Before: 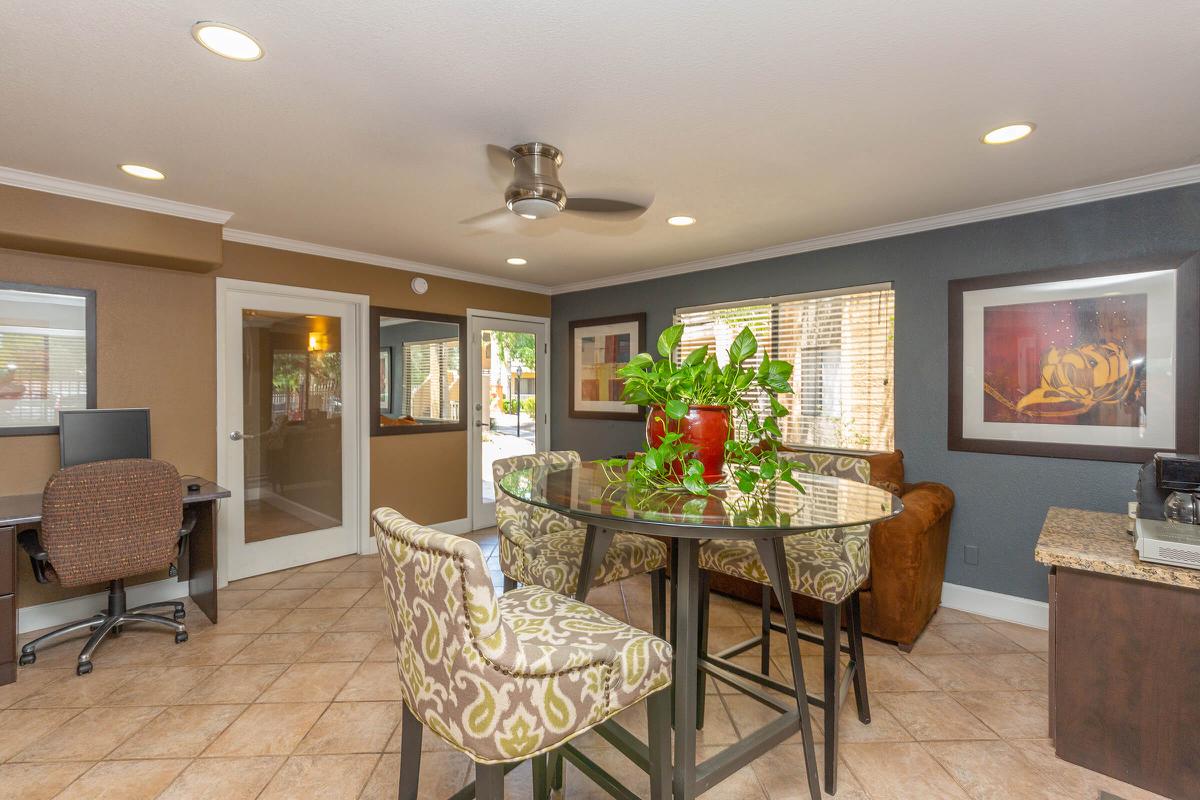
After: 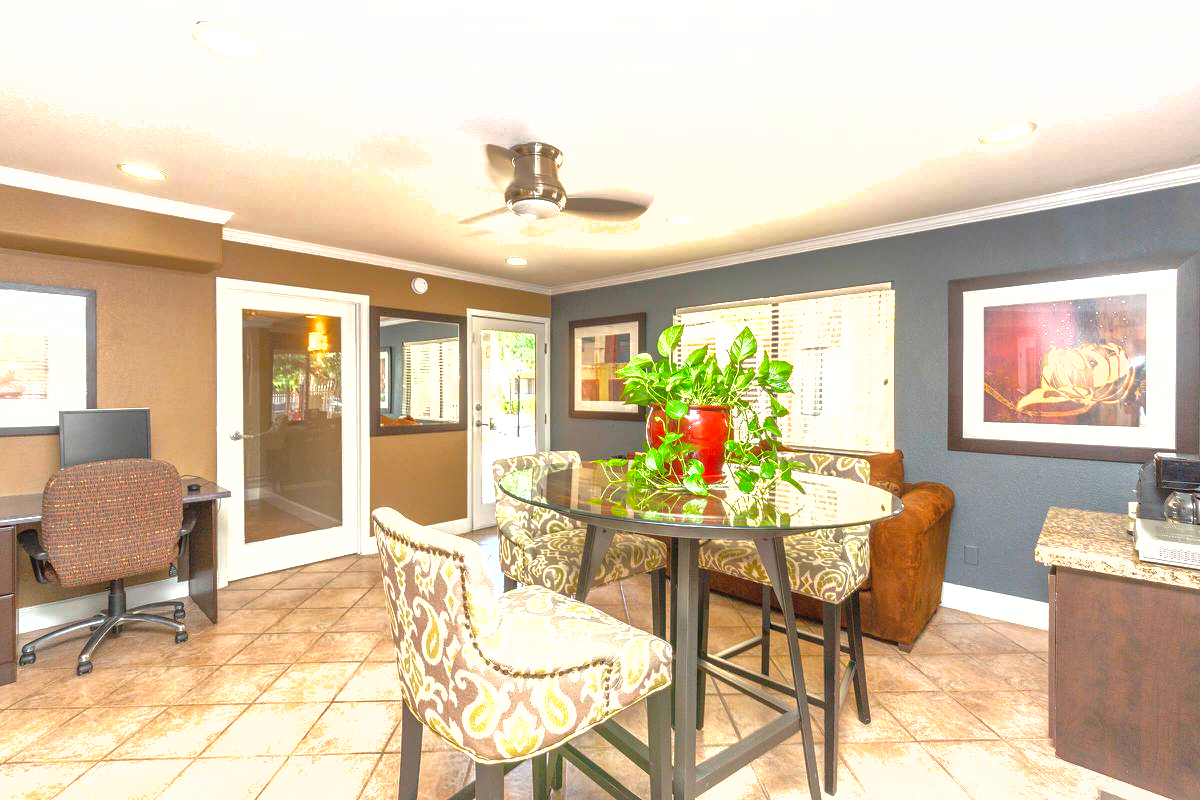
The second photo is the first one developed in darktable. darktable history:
shadows and highlights: on, module defaults
exposure: black level correction 0, exposure 1.411 EV, compensate exposure bias true, compensate highlight preservation false
